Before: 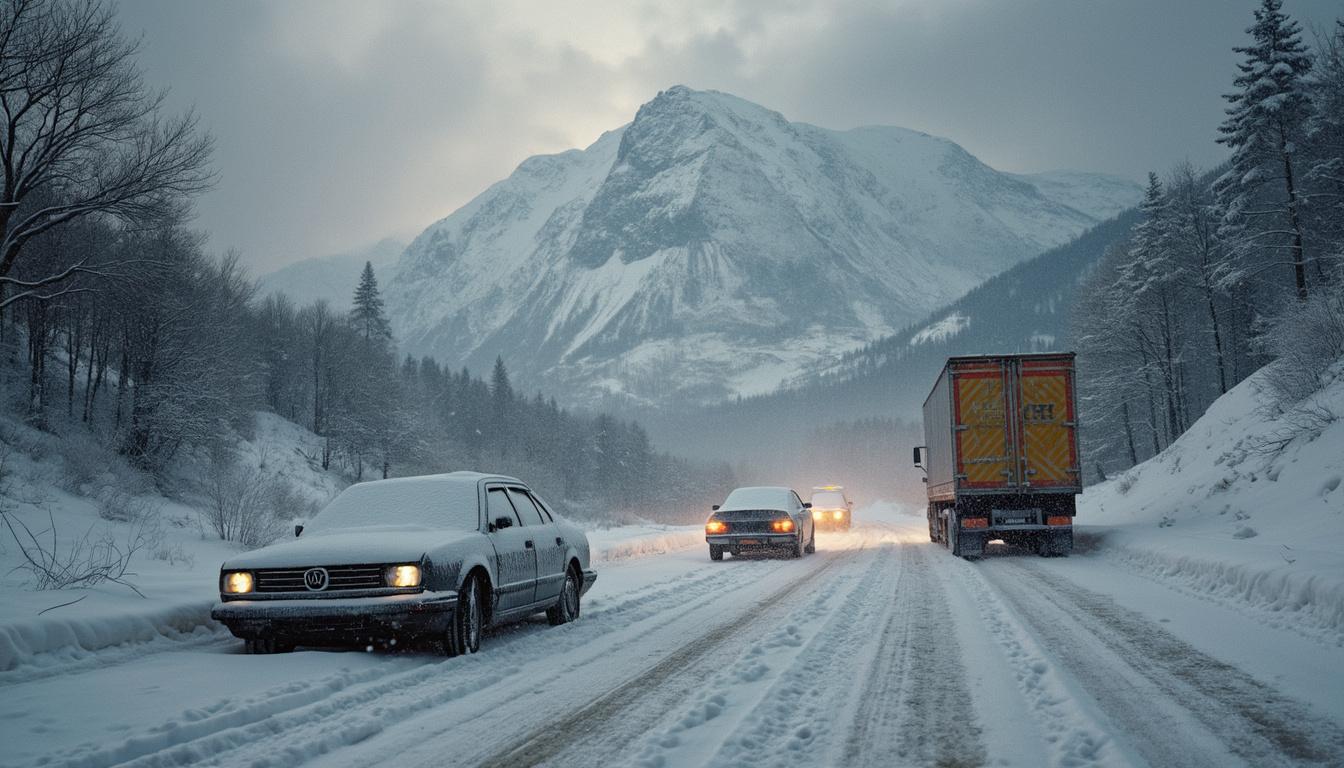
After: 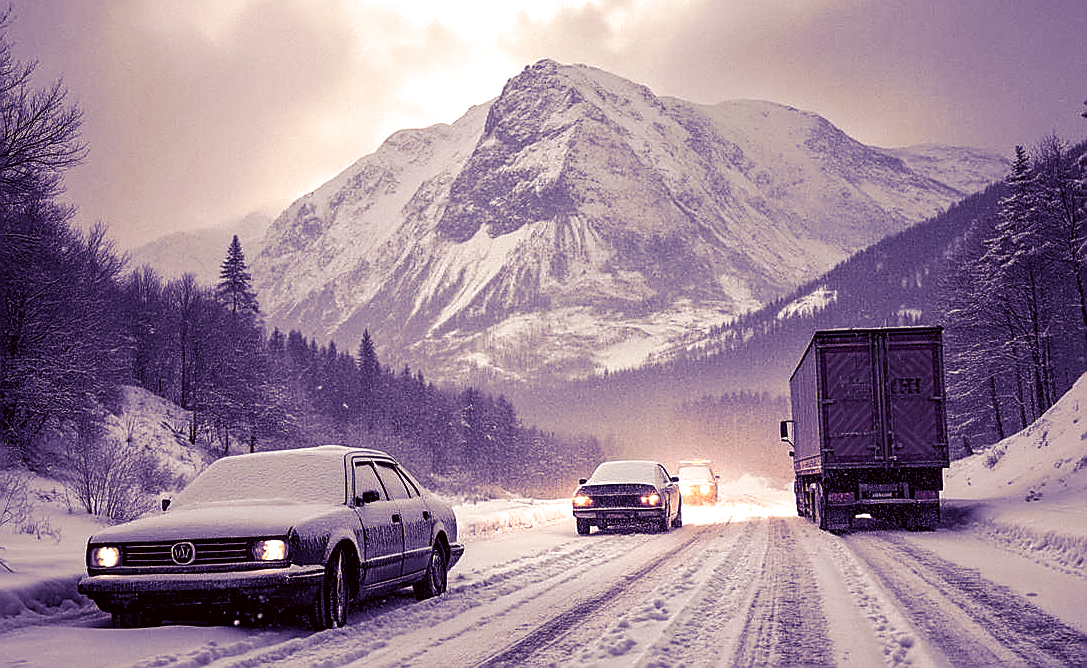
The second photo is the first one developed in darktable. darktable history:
tone equalizer: -8 EV -0.75 EV, -7 EV -0.7 EV, -6 EV -0.6 EV, -5 EV -0.4 EV, -3 EV 0.4 EV, -2 EV 0.6 EV, -1 EV 0.7 EV, +0 EV 0.75 EV, edges refinement/feathering 500, mask exposure compensation -1.57 EV, preserve details no
contrast brightness saturation: saturation -0.05
color correction: highlights a* 9.03, highlights b* 8.71, shadows a* 40, shadows b* 40, saturation 0.8
white balance: red 0.98, blue 1.034
crop: left 9.929%, top 3.475%, right 9.188%, bottom 9.529%
sharpen: radius 1.4, amount 1.25, threshold 0.7
local contrast: on, module defaults
split-toning: shadows › hue 242.67°, shadows › saturation 0.733, highlights › hue 45.33°, highlights › saturation 0.667, balance -53.304, compress 21.15%
